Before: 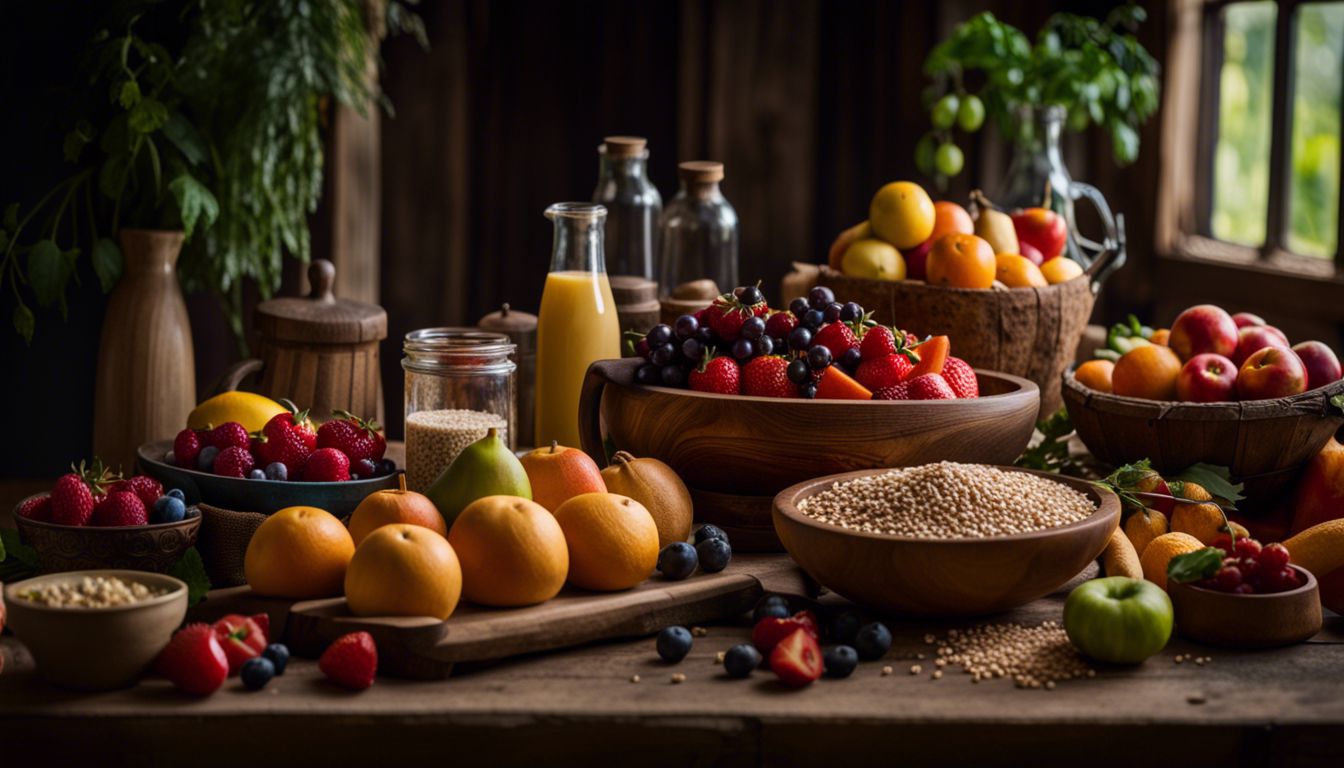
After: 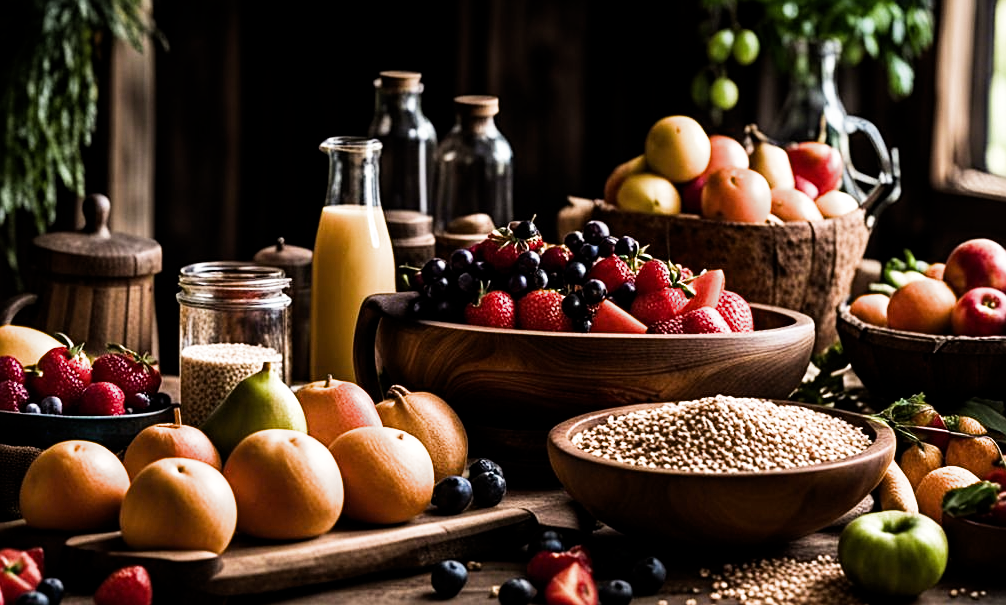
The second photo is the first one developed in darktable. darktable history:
graduated density: on, module defaults
crop: left 16.768%, top 8.653%, right 8.362%, bottom 12.485%
sharpen: on, module defaults
filmic rgb: middle gray luminance 9.23%, black relative exposure -10.55 EV, white relative exposure 3.45 EV, threshold 6 EV, target black luminance 0%, hardness 5.98, latitude 59.69%, contrast 1.087, highlights saturation mix 5%, shadows ↔ highlights balance 29.23%, add noise in highlights 0, color science v3 (2019), use custom middle-gray values true, iterations of high-quality reconstruction 0, contrast in highlights soft, enable highlight reconstruction true
tone equalizer: -8 EV -0.75 EV, -7 EV -0.7 EV, -6 EV -0.6 EV, -5 EV -0.4 EV, -3 EV 0.4 EV, -2 EV 0.6 EV, -1 EV 0.7 EV, +0 EV 0.75 EV, edges refinement/feathering 500, mask exposure compensation -1.57 EV, preserve details no
